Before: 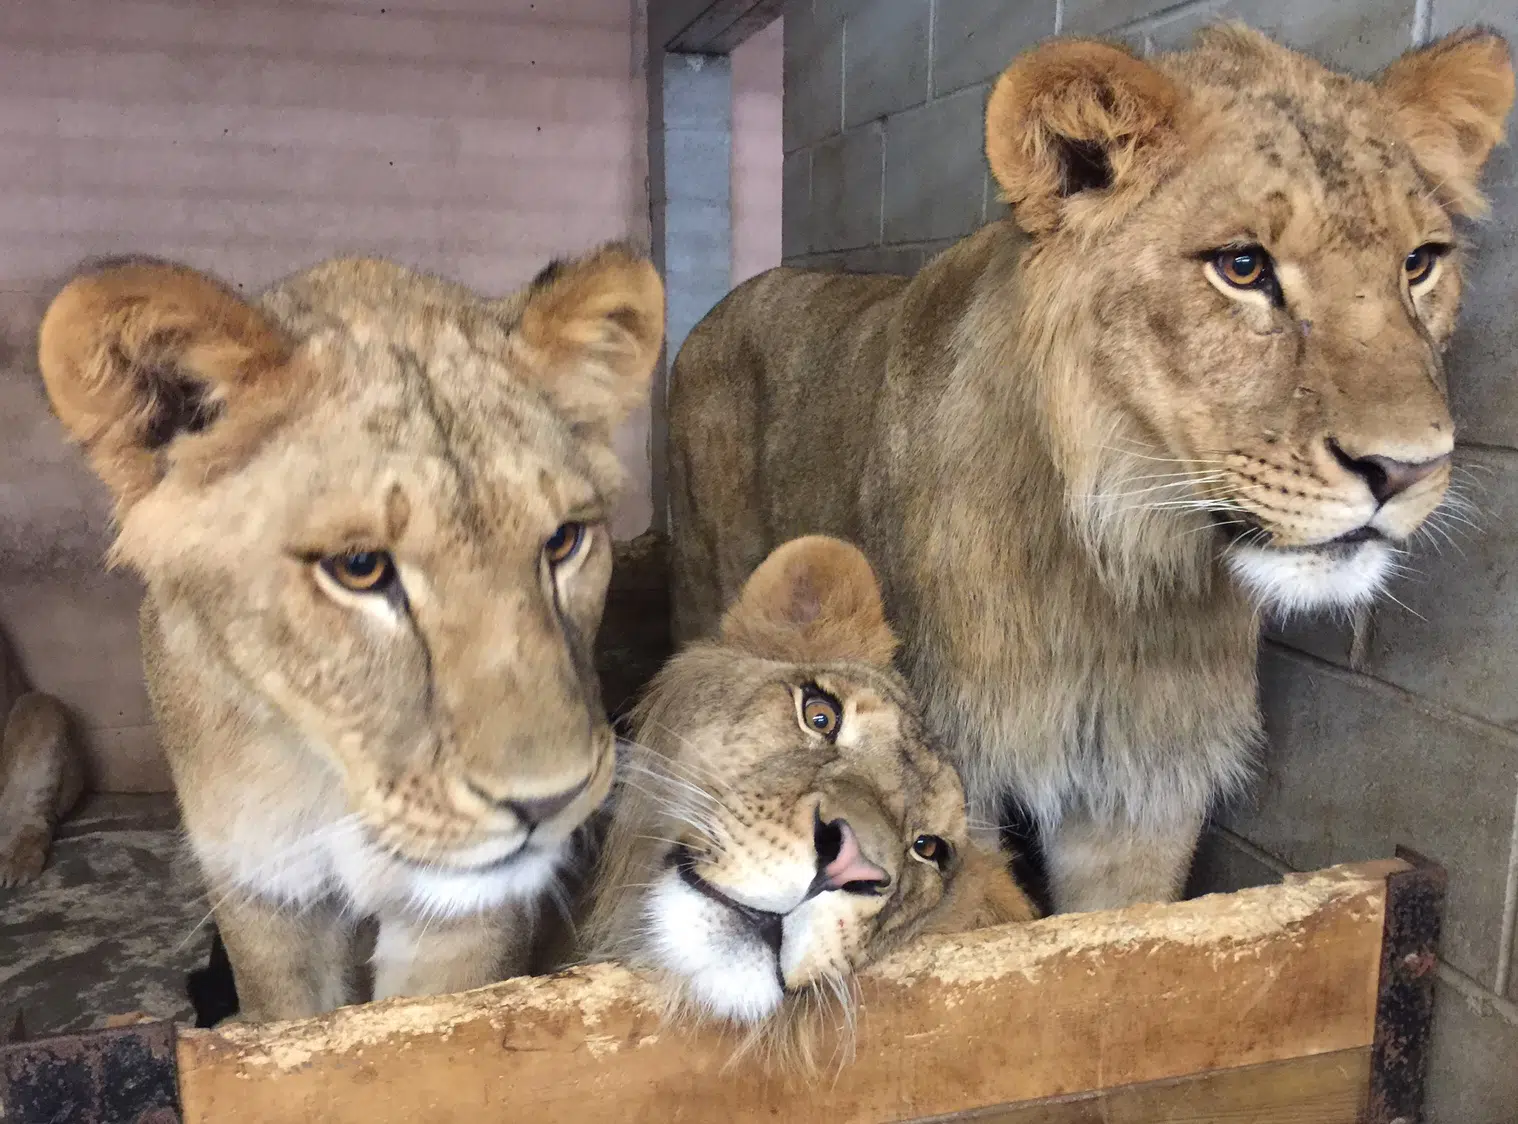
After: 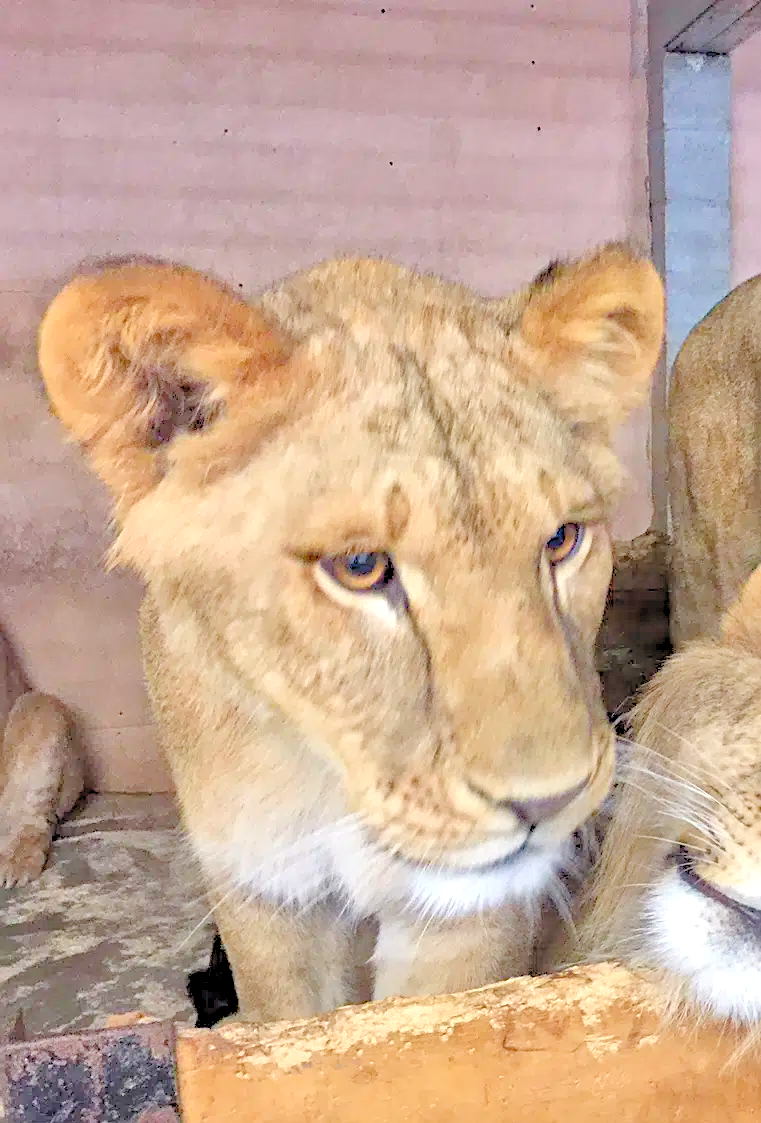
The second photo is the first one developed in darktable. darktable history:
tone equalizer: -7 EV 0.153 EV, -6 EV 0.584 EV, -5 EV 1.11 EV, -4 EV 1.31 EV, -3 EV 1.15 EV, -2 EV 0.6 EV, -1 EV 0.16 EV
sharpen: on, module defaults
haze removal: compatibility mode true, adaptive false
crop and rotate: left 0.008%, top 0%, right 49.813%
levels: levels [0.072, 0.414, 0.976]
